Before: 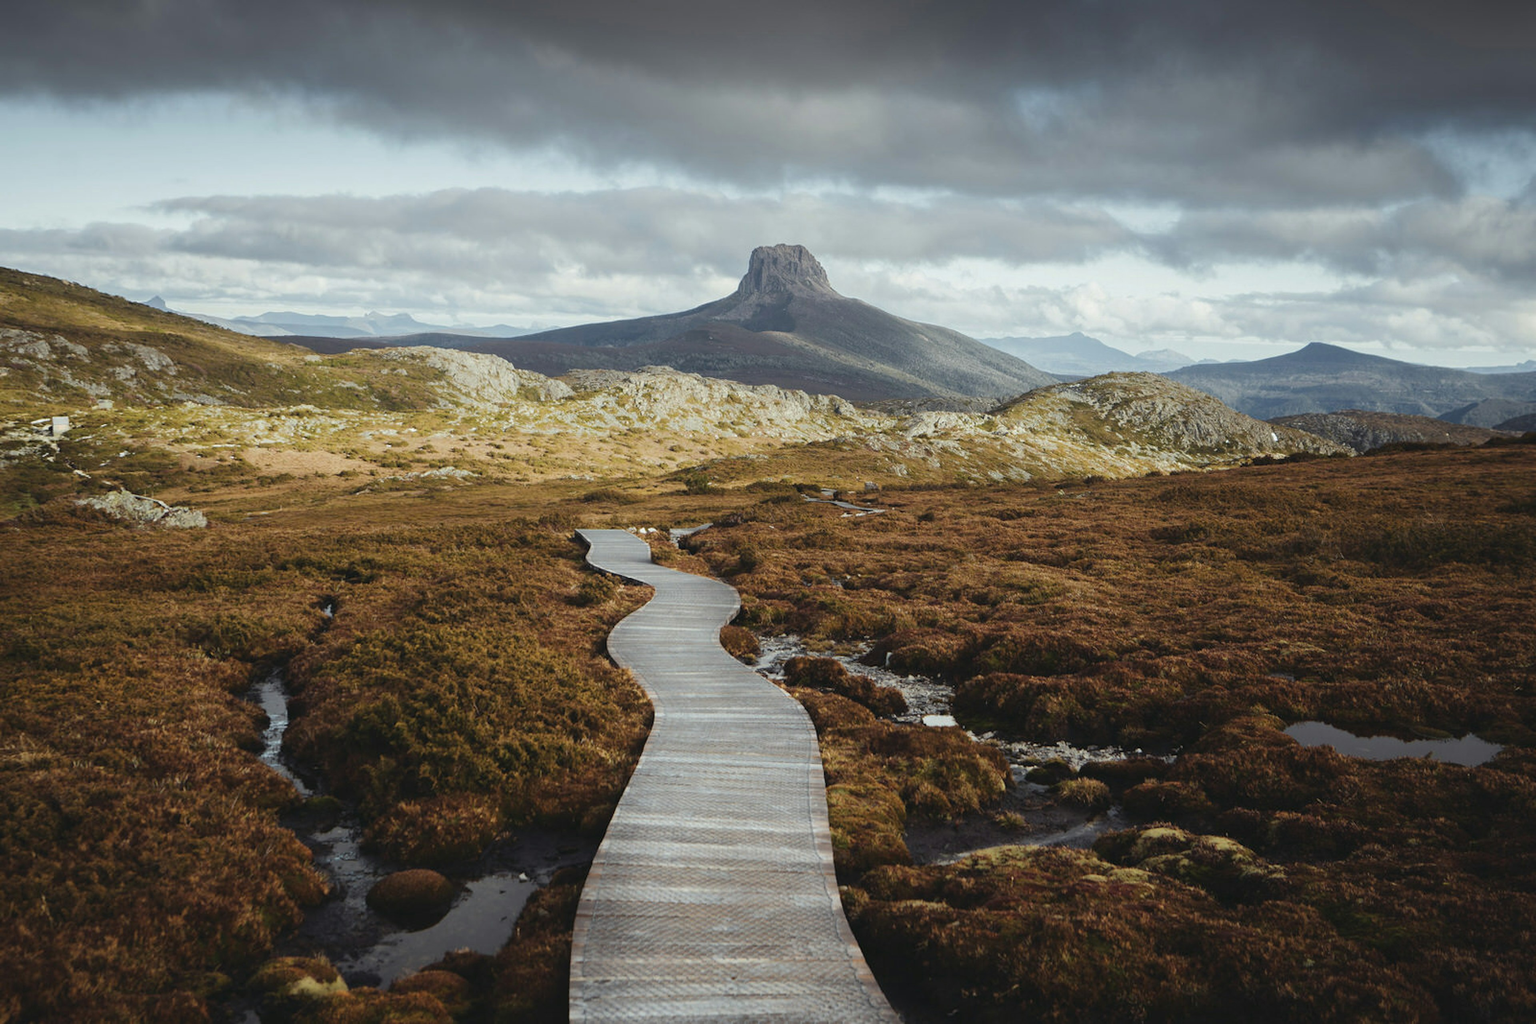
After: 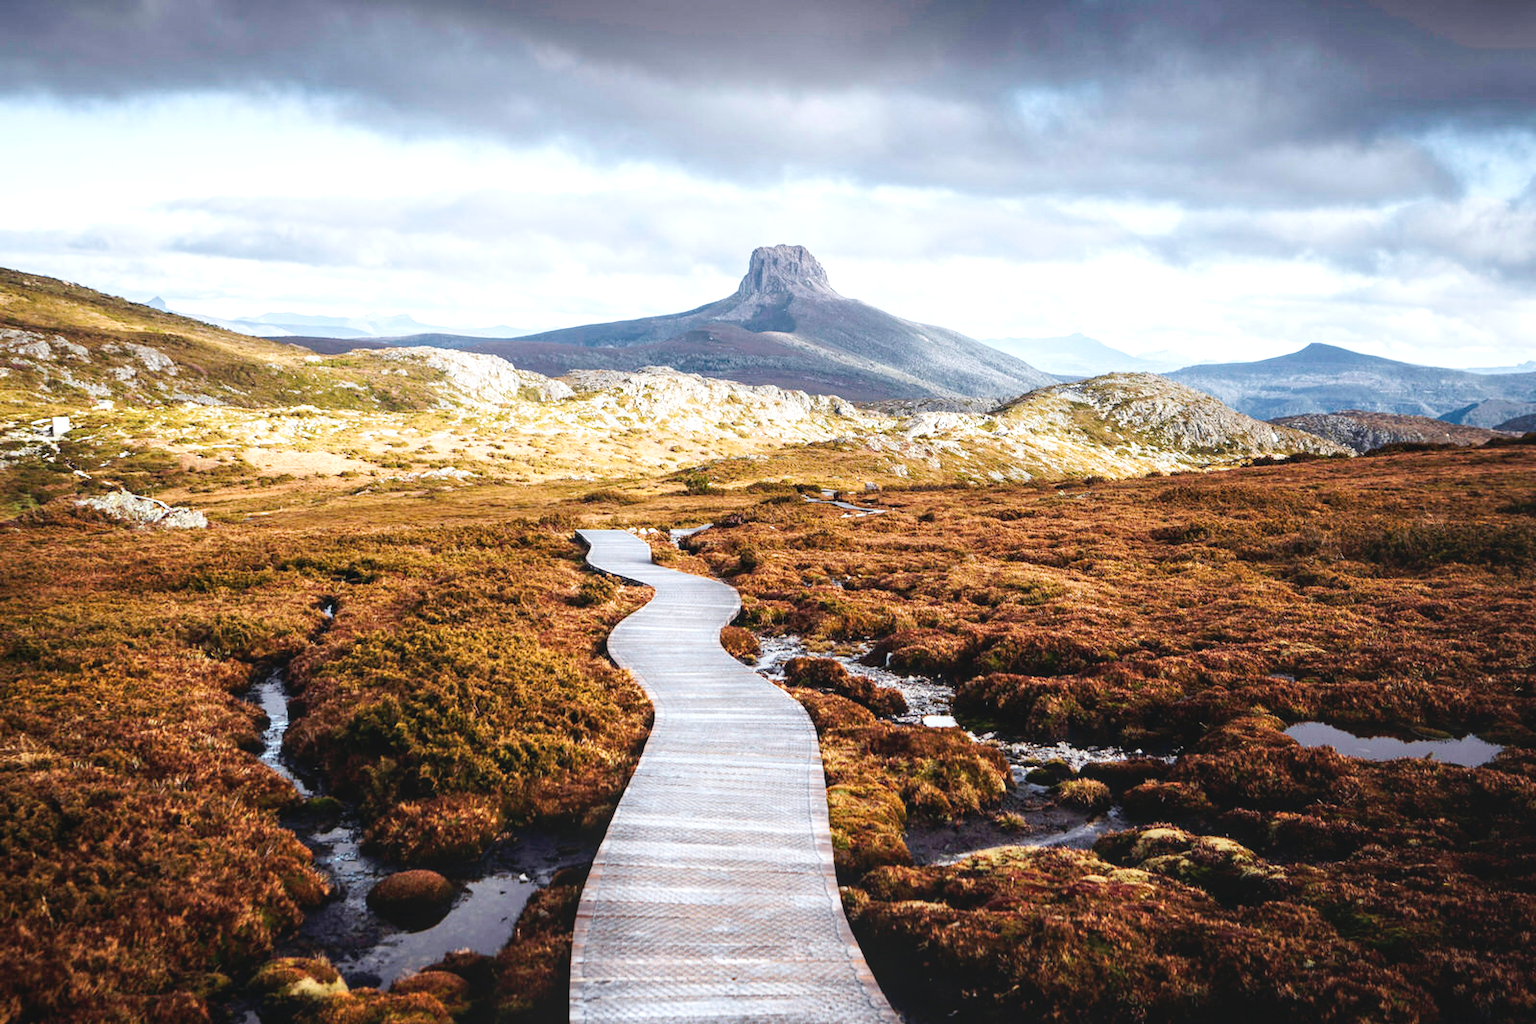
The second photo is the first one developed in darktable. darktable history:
exposure: black level correction 0, exposure 0.7 EV, compensate exposure bias true, compensate highlight preservation false
white balance: red 1.004, blue 1.096
tone curve: curves: ch0 [(0, 0) (0.003, 0.047) (0.011, 0.051) (0.025, 0.051) (0.044, 0.057) (0.069, 0.068) (0.1, 0.076) (0.136, 0.108) (0.177, 0.166) (0.224, 0.229) (0.277, 0.299) (0.335, 0.364) (0.399, 0.46) (0.468, 0.553) (0.543, 0.639) (0.623, 0.724) (0.709, 0.808) (0.801, 0.886) (0.898, 0.954) (1, 1)], preserve colors none
local contrast: on, module defaults
